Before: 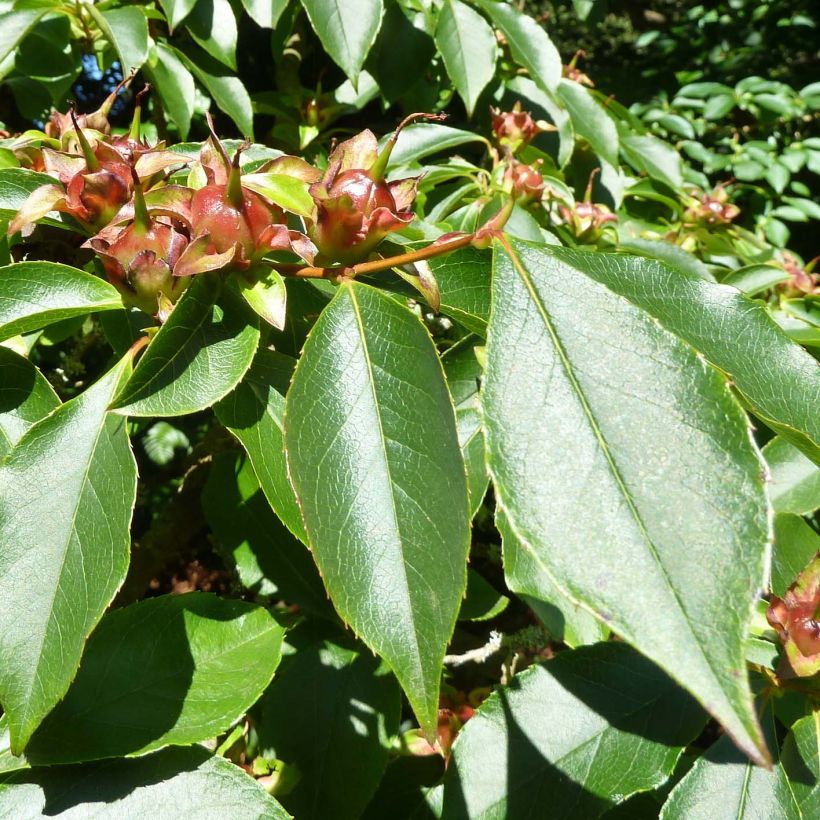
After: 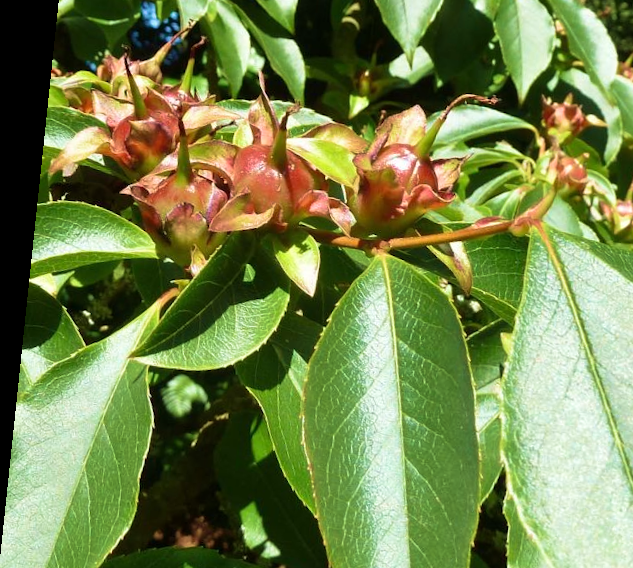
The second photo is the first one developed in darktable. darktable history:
velvia: strength 44.45%
crop and rotate: angle -6.01°, left 2.226%, top 6.86%, right 27.525%, bottom 30.029%
